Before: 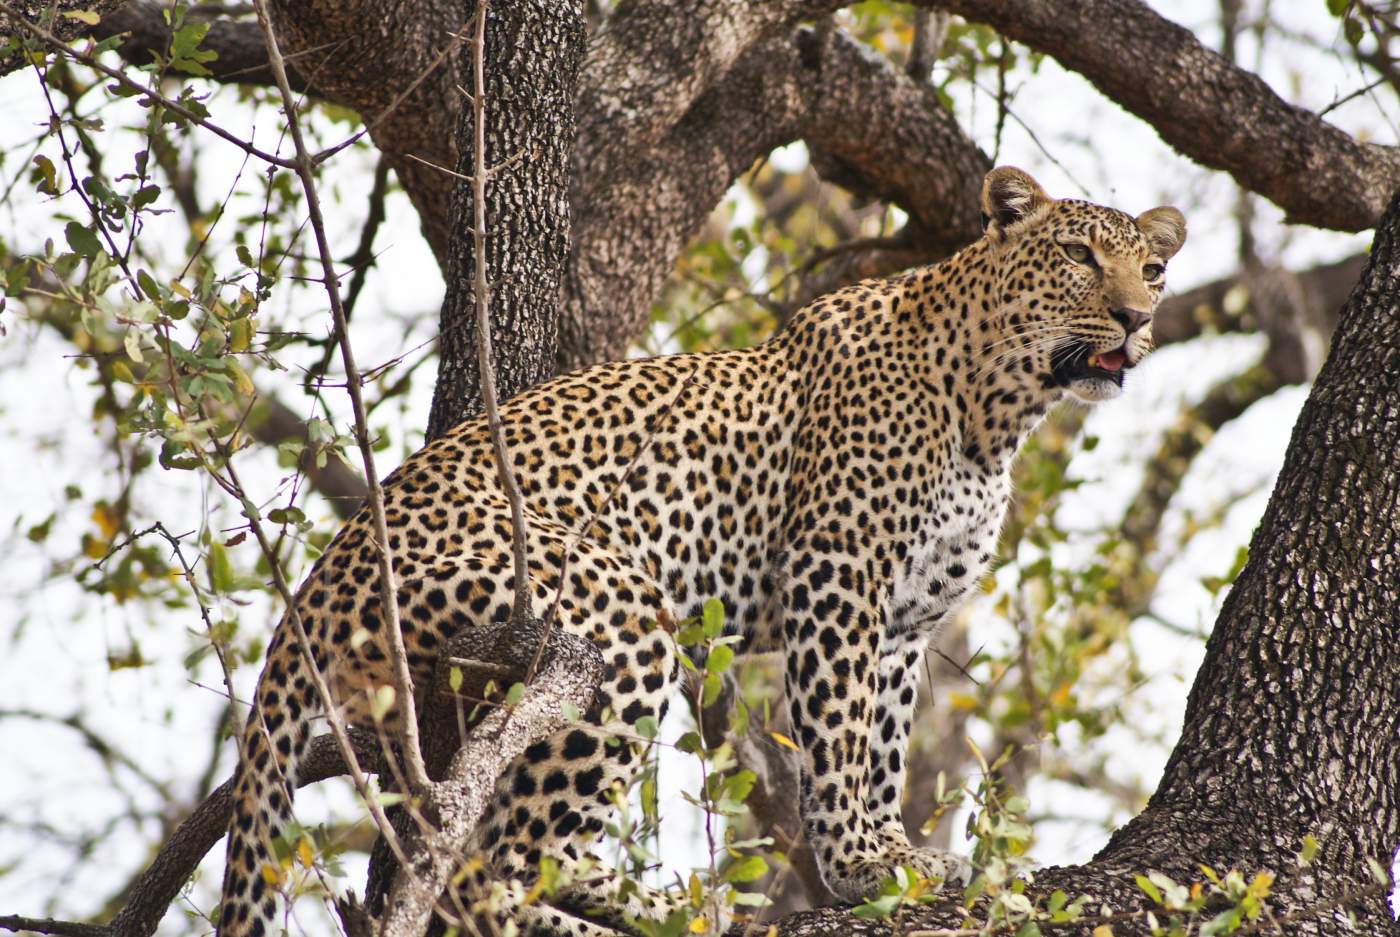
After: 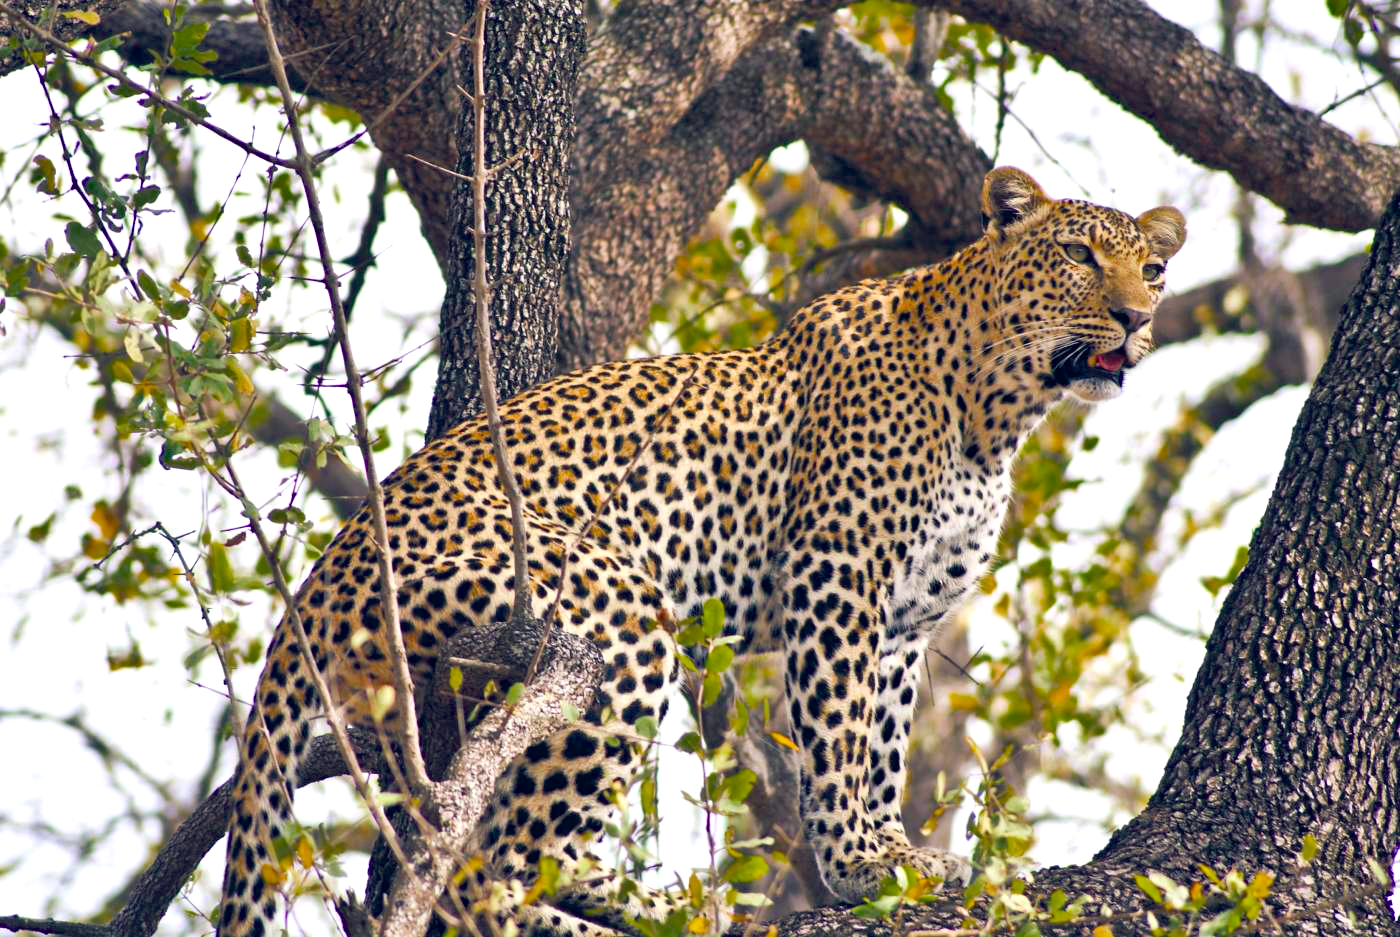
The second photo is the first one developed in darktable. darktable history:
exposure: exposure 0.298 EV, compensate highlight preservation false
color balance rgb: shadows lift › chroma 7.391%, shadows lift › hue 245.66°, global offset › chroma 0.147%, global offset › hue 253.15°, perceptual saturation grading › global saturation 29.462%, global vibrance 16.827%, saturation formula JzAzBz (2021)
